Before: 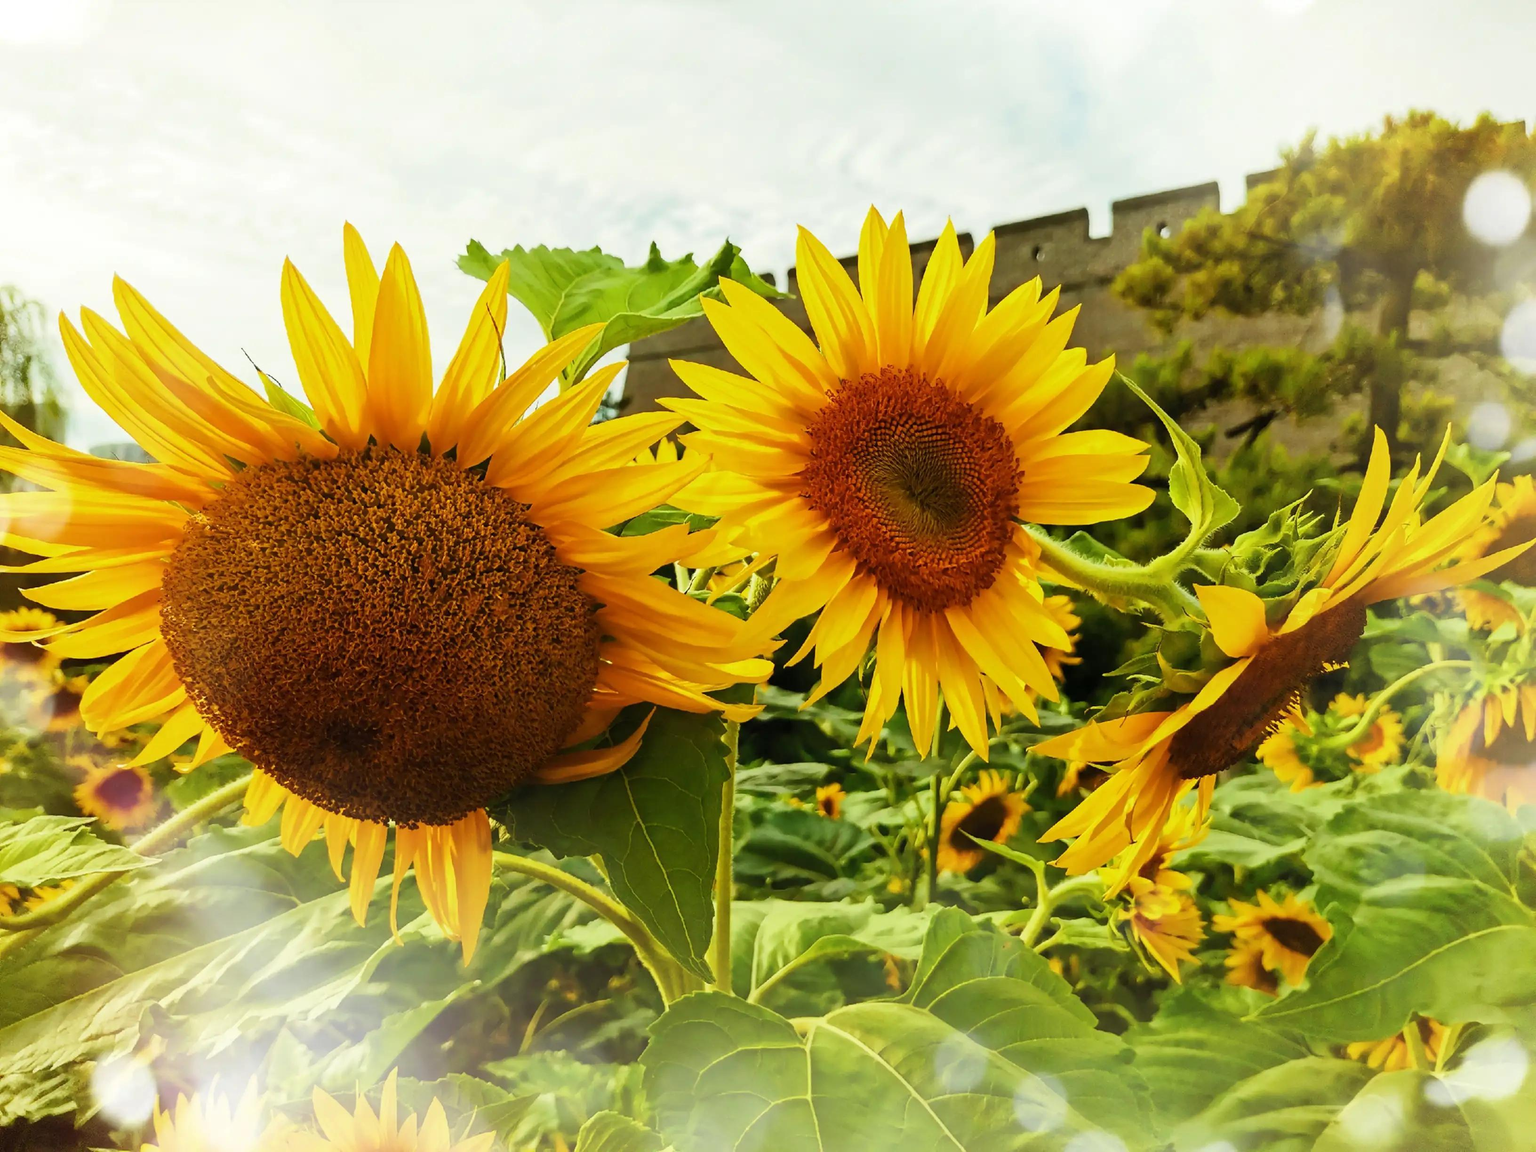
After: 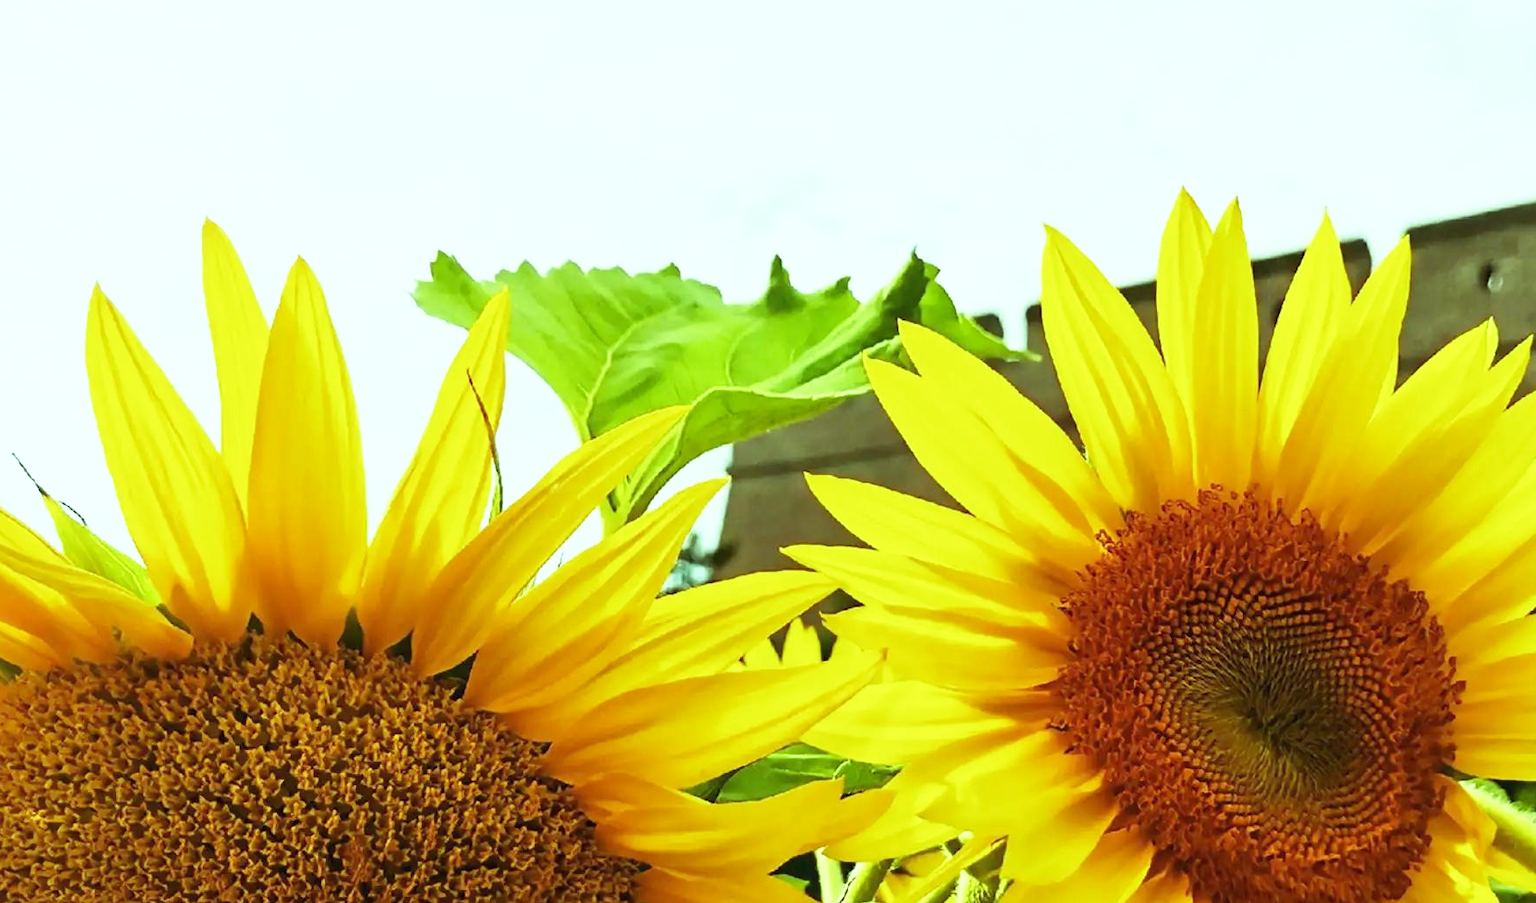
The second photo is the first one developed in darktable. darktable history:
crop: left 15.306%, top 9.065%, right 30.789%, bottom 48.638%
color balance: mode lift, gamma, gain (sRGB), lift [0.997, 0.979, 1.021, 1.011], gamma [1, 1.084, 0.916, 0.998], gain [1, 0.87, 1.13, 1.101], contrast 4.55%, contrast fulcrum 38.24%, output saturation 104.09%
base curve: curves: ch0 [(0, 0) (0.688, 0.865) (1, 1)], preserve colors none
